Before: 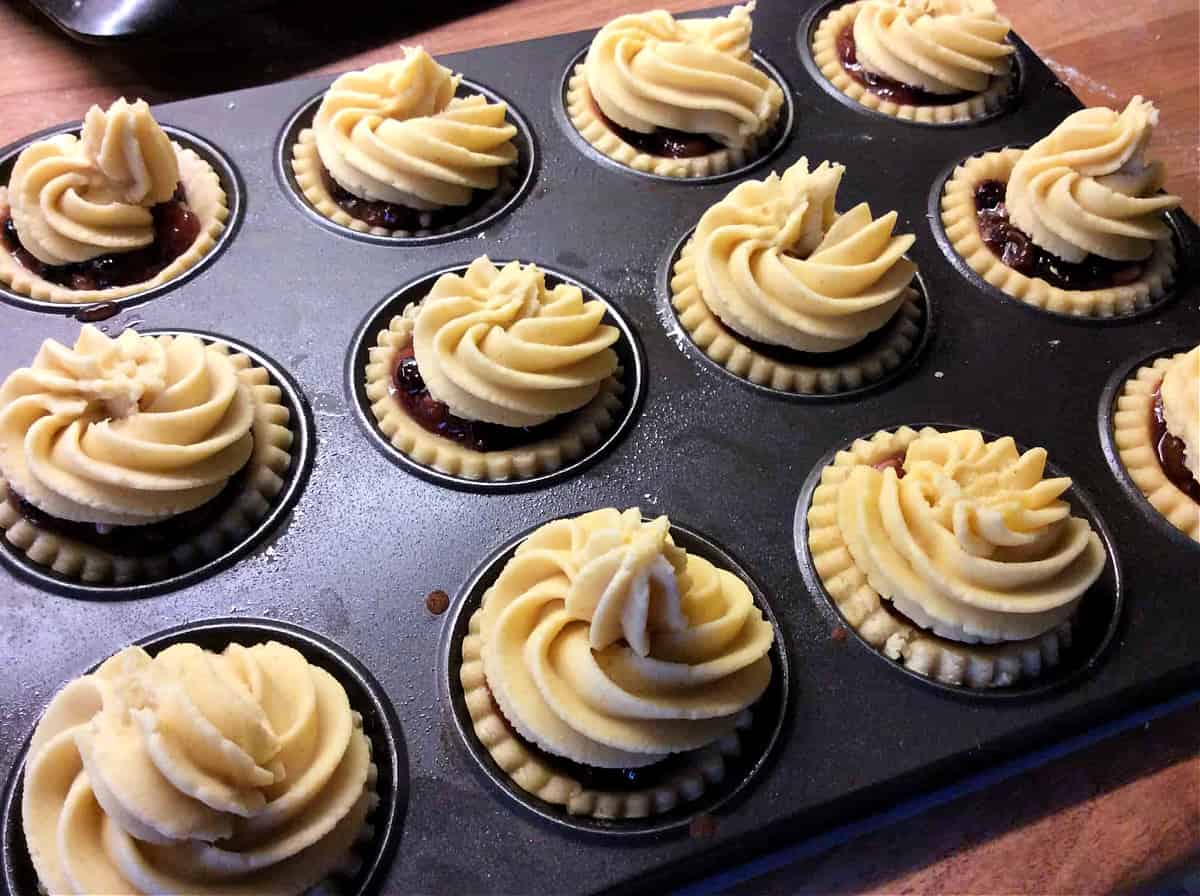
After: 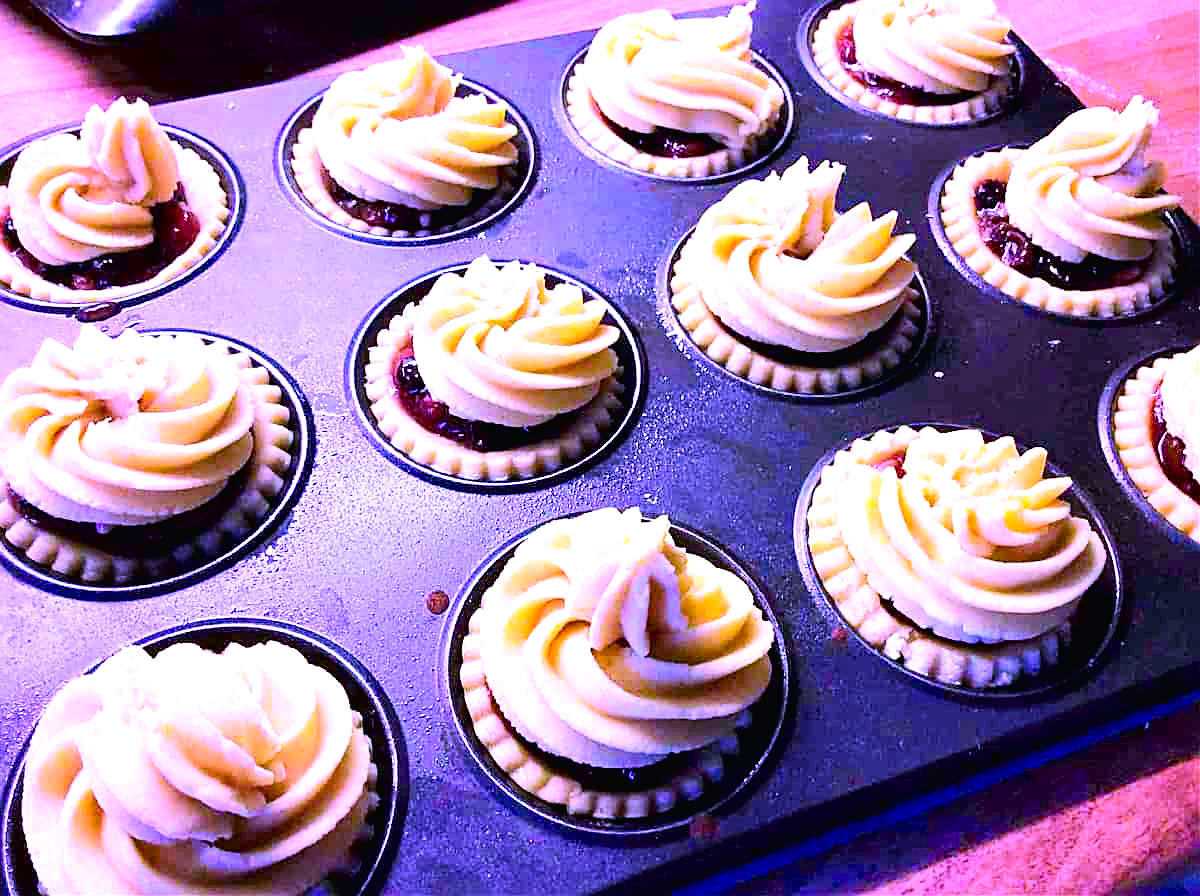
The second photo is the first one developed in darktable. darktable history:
tone curve: curves: ch0 [(0, 0.013) (0.054, 0.018) (0.205, 0.191) (0.289, 0.292) (0.39, 0.424) (0.493, 0.551) (0.666, 0.743) (0.795, 0.841) (1, 0.998)]; ch1 [(0, 0) (0.385, 0.343) (0.439, 0.415) (0.494, 0.495) (0.501, 0.501) (0.51, 0.509) (0.54, 0.552) (0.586, 0.614) (0.66, 0.706) (0.783, 0.804) (1, 1)]; ch2 [(0, 0) (0.32, 0.281) (0.403, 0.399) (0.441, 0.428) (0.47, 0.469) (0.498, 0.496) (0.524, 0.538) (0.566, 0.579) (0.633, 0.665) (0.7, 0.711) (1, 1)], color space Lab, independent channels, preserve colors none
exposure: black level correction 0, exposure 1.015 EV, compensate exposure bias true, compensate highlight preservation false
sharpen: on, module defaults
white balance: red 0.98, blue 1.61
color balance rgb: linear chroma grading › global chroma 15%, perceptual saturation grading › global saturation 30%
